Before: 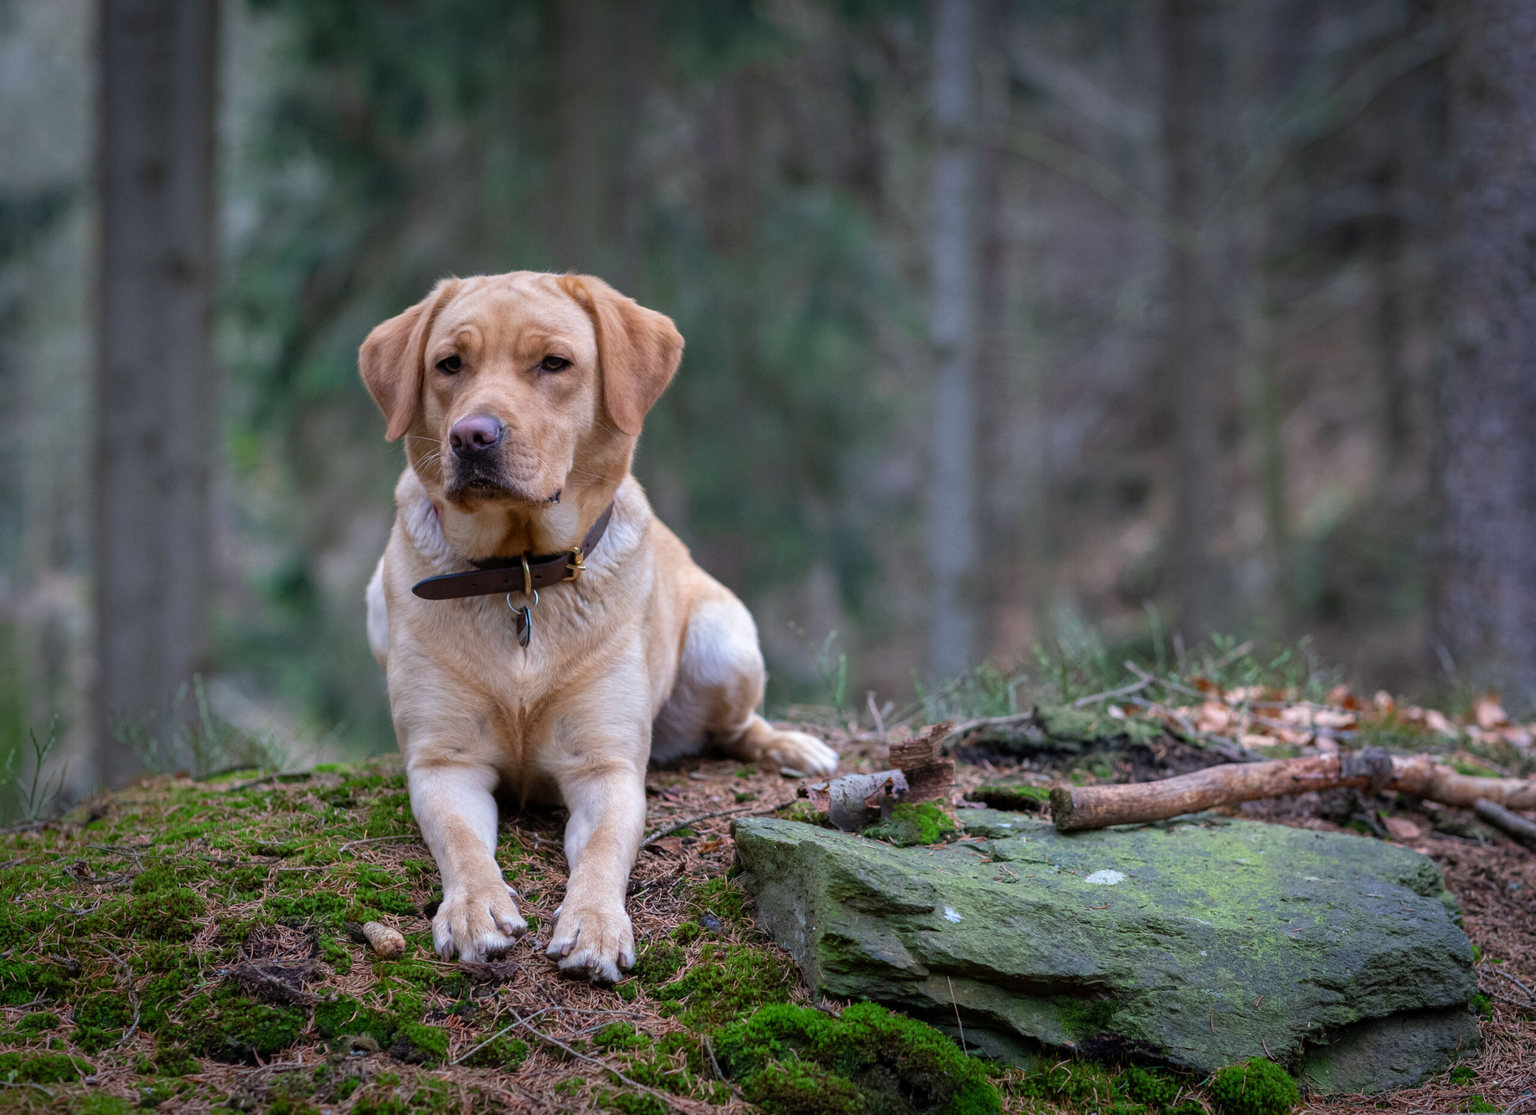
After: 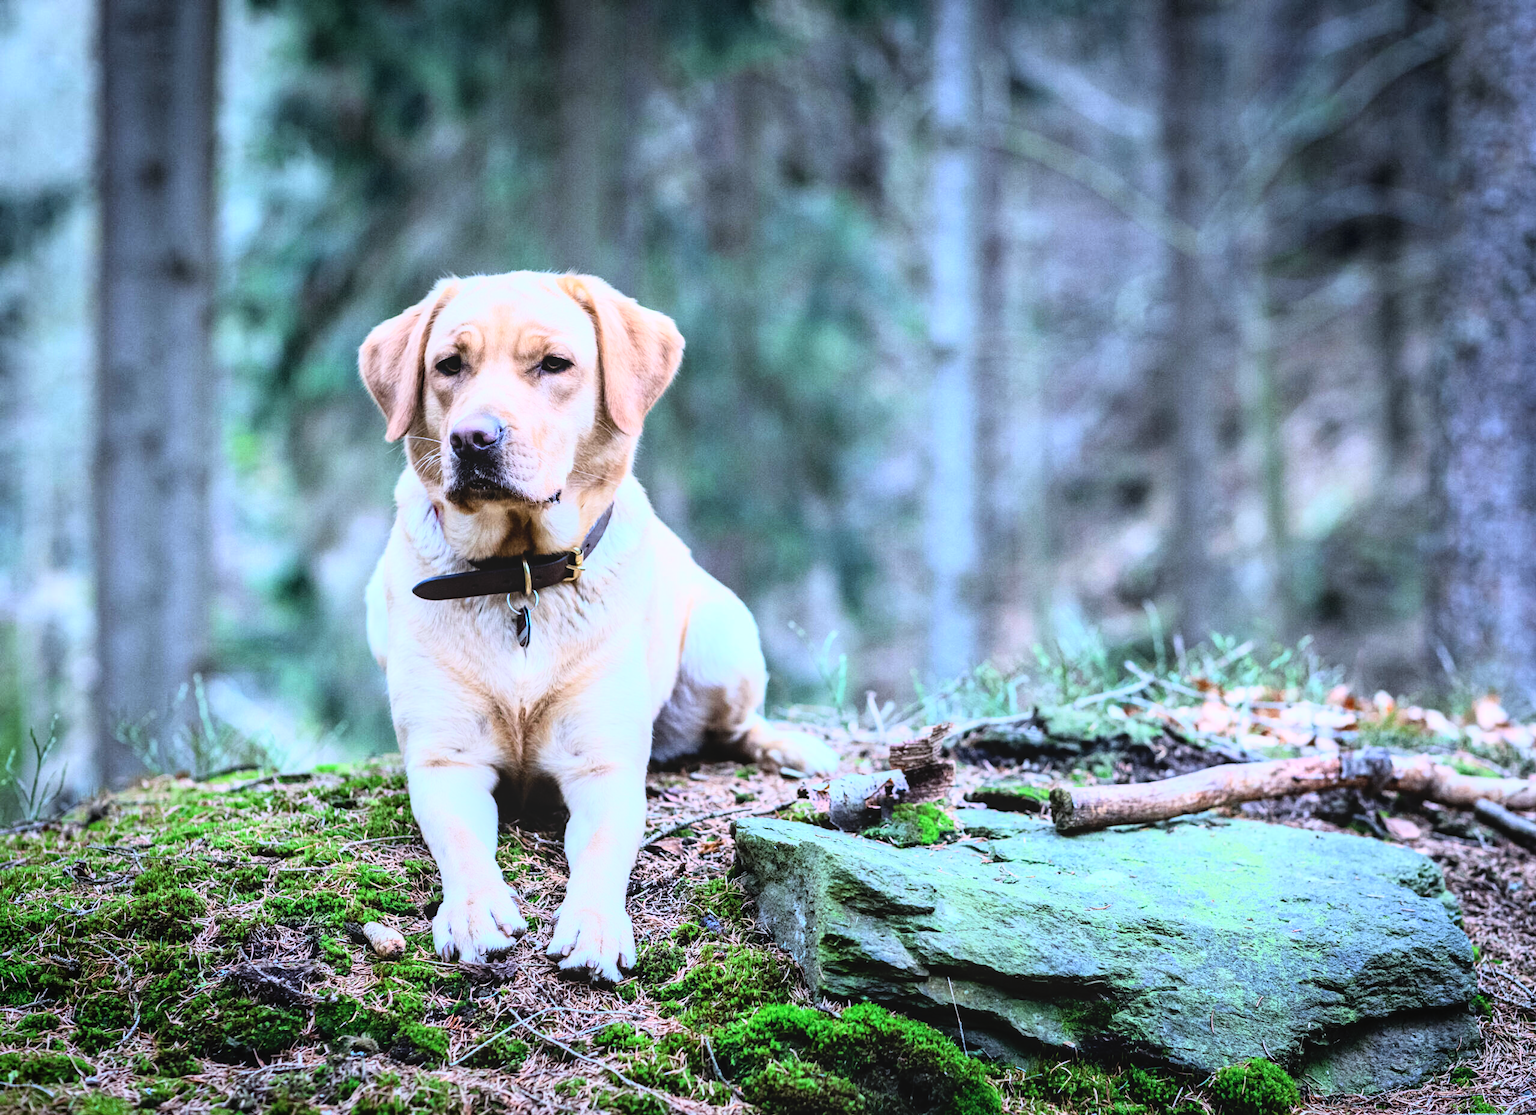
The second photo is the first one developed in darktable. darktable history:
color calibration: x 0.37, y 0.382, temperature 4313.32 K
exposure: black level correction 0, exposure 0.5 EV, compensate highlight preservation false
rgb curve: curves: ch0 [(0, 0) (0.21, 0.15) (0.24, 0.21) (0.5, 0.75) (0.75, 0.96) (0.89, 0.99) (1, 1)]; ch1 [(0, 0.02) (0.21, 0.13) (0.25, 0.2) (0.5, 0.67) (0.75, 0.9) (0.89, 0.97) (1, 1)]; ch2 [(0, 0.02) (0.21, 0.13) (0.25, 0.2) (0.5, 0.67) (0.75, 0.9) (0.89, 0.97) (1, 1)], compensate middle gray true
local contrast: detail 110%
white balance: red 0.925, blue 1.046
